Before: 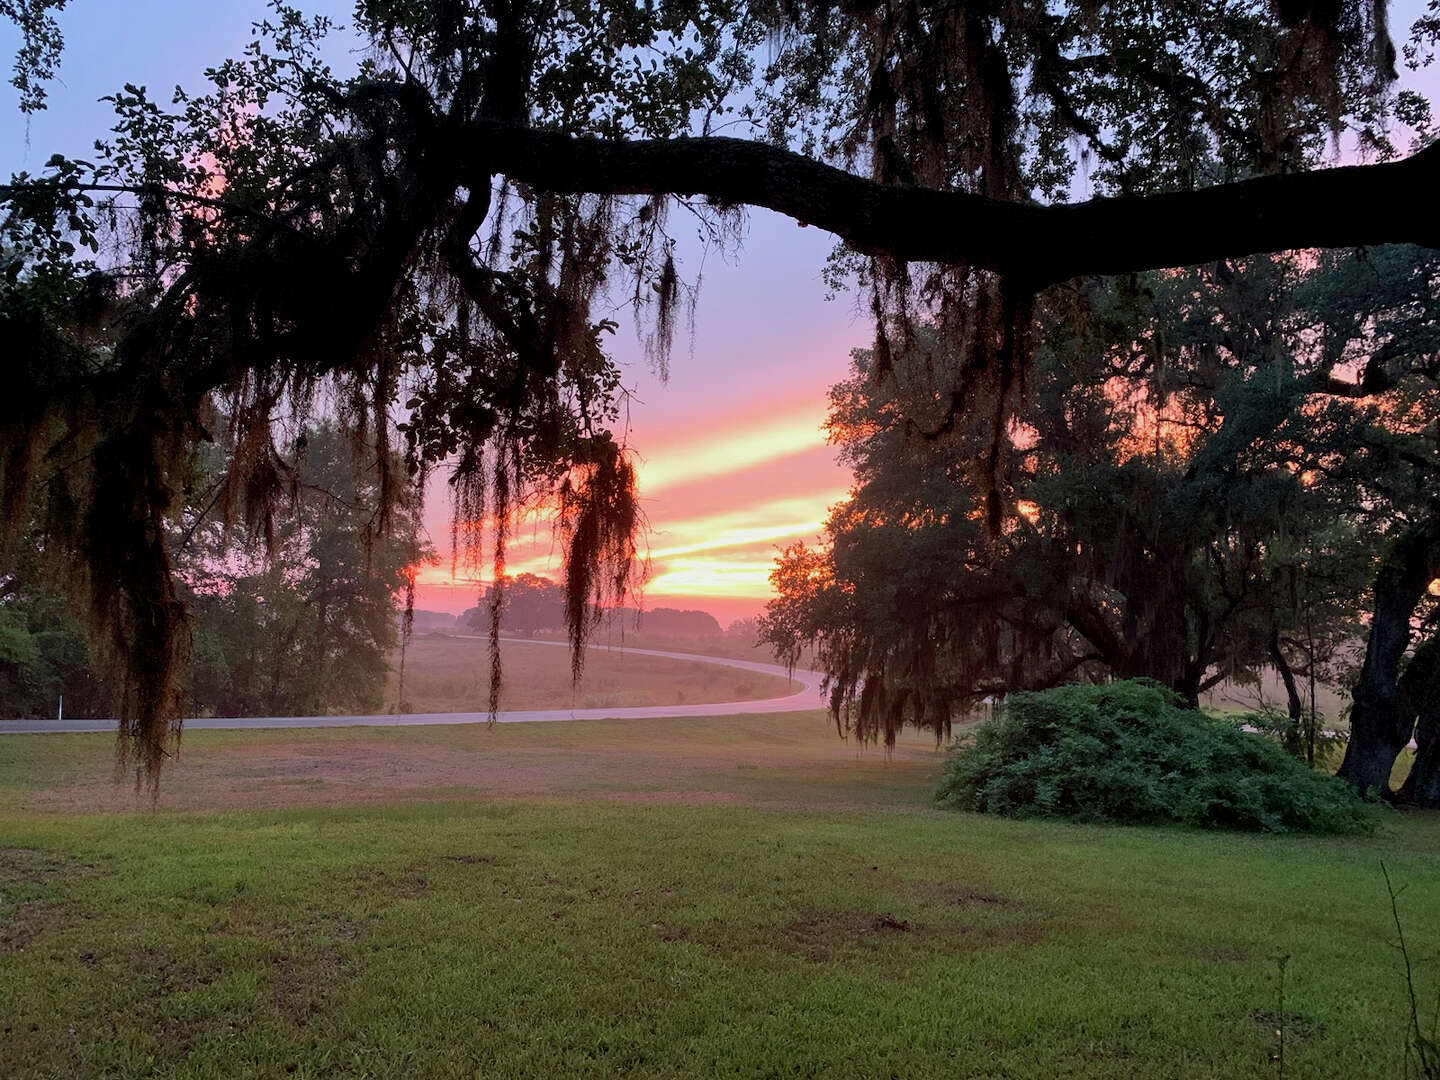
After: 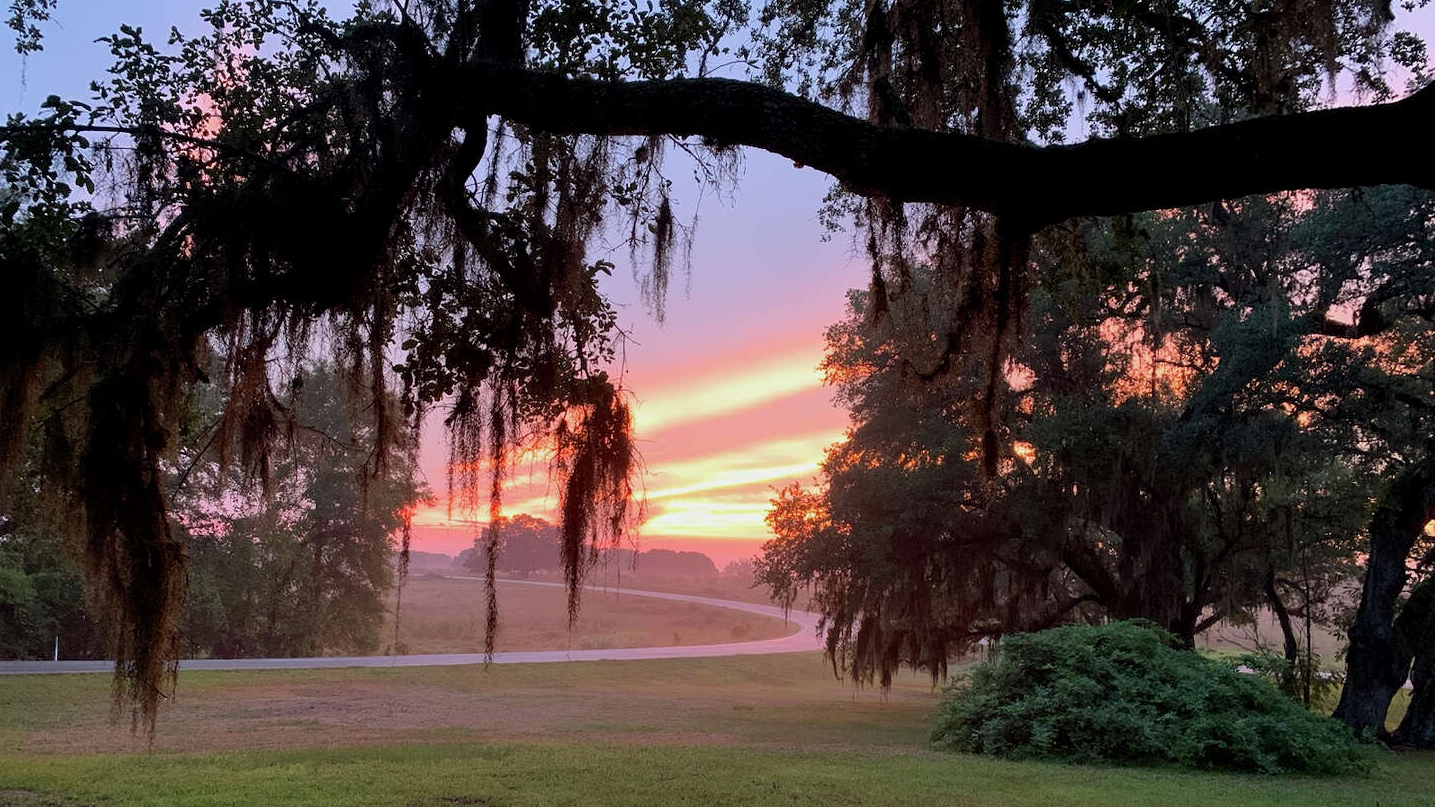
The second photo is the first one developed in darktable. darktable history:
crop: left 0.329%, top 5.475%, bottom 19.743%
